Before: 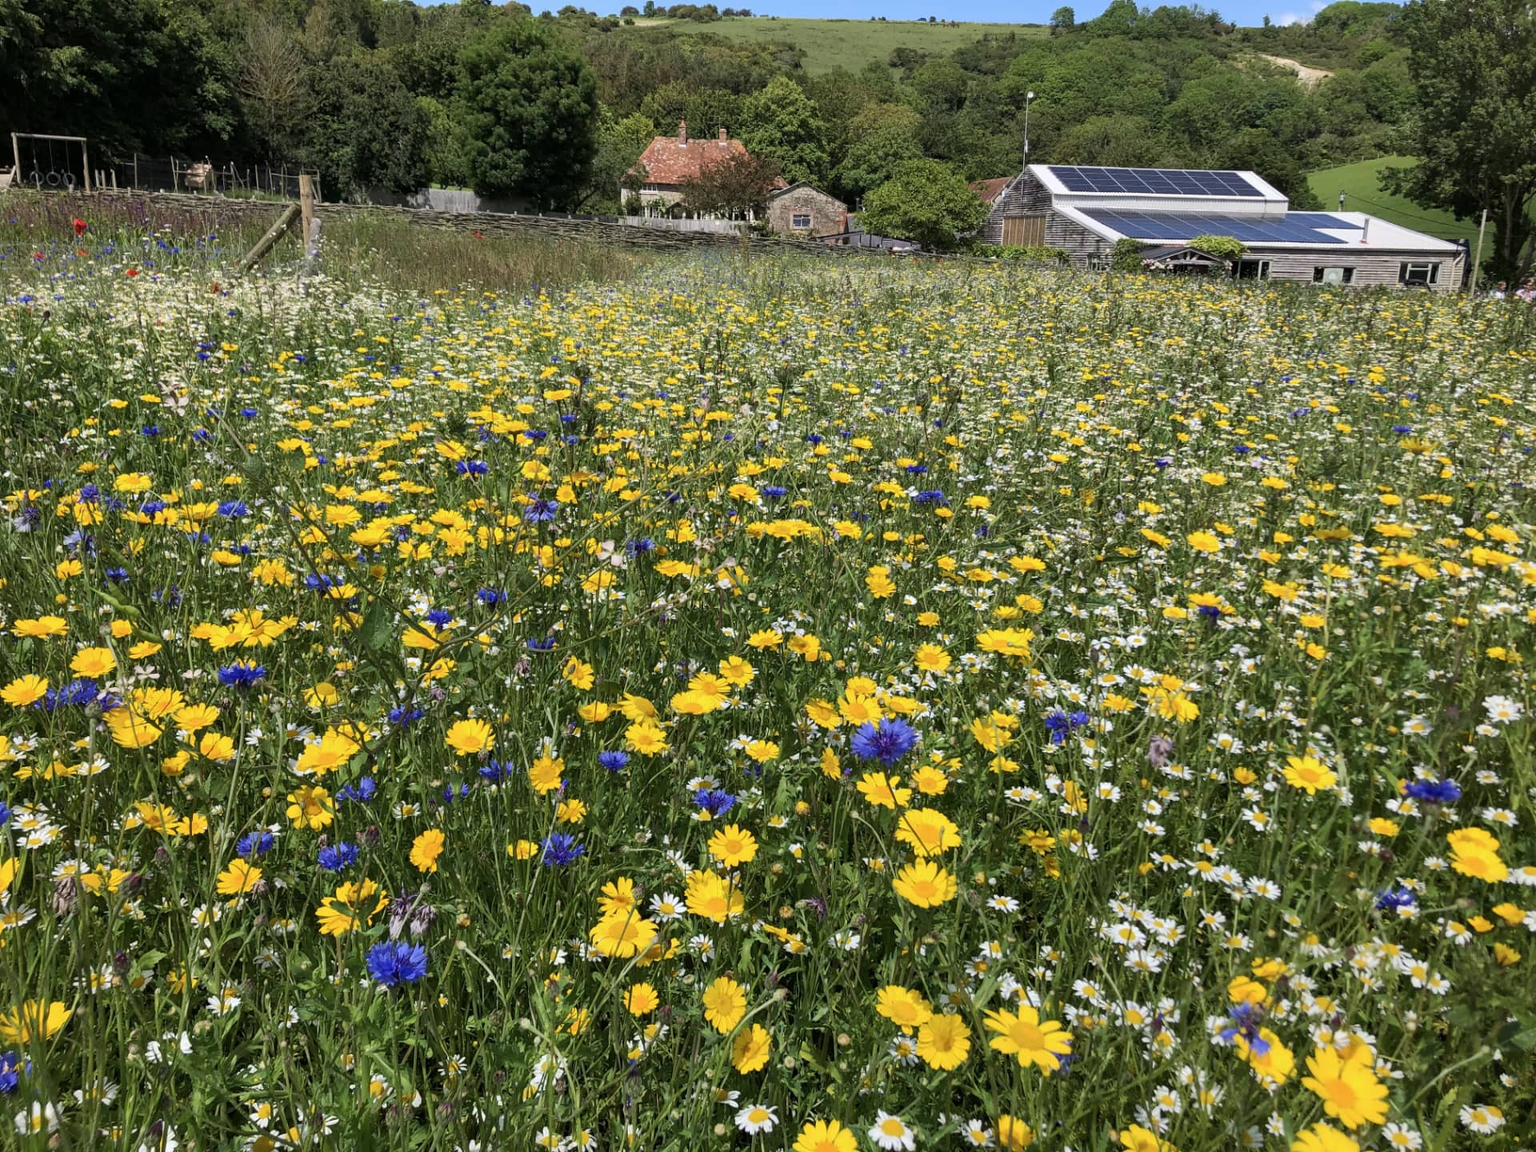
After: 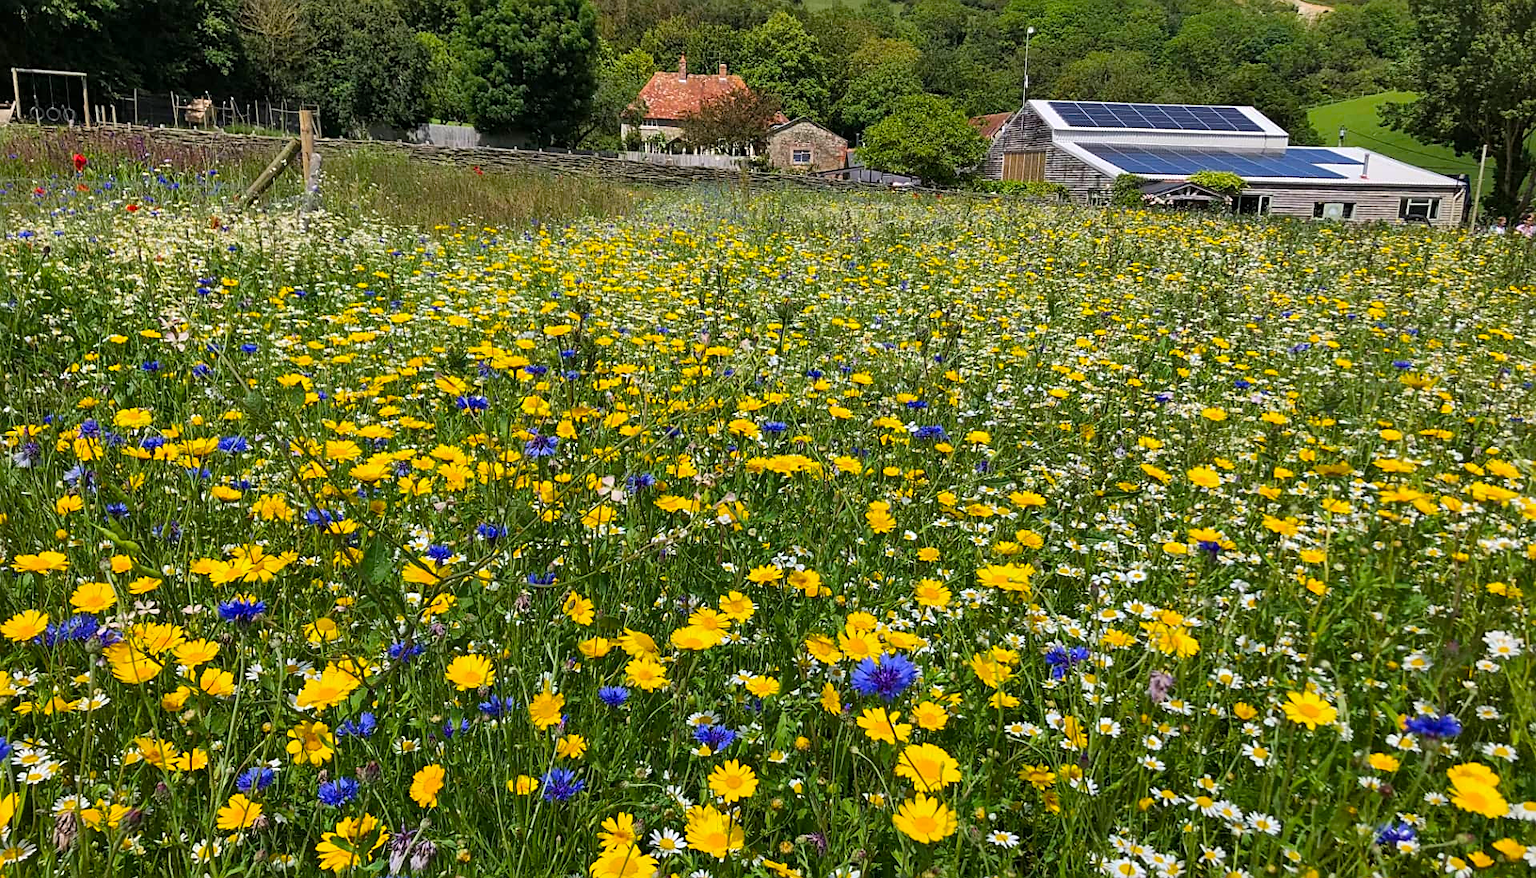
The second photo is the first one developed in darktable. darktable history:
sharpen: on, module defaults
crop: top 5.658%, bottom 18.036%
color balance rgb: perceptual saturation grading › global saturation 19.557%, perceptual brilliance grading › global brilliance 2.784%, perceptual brilliance grading › highlights -2.723%, perceptual brilliance grading › shadows 2.939%, global vibrance 20%
shadows and highlights: shadows 43.66, white point adjustment -1.32, soften with gaussian
